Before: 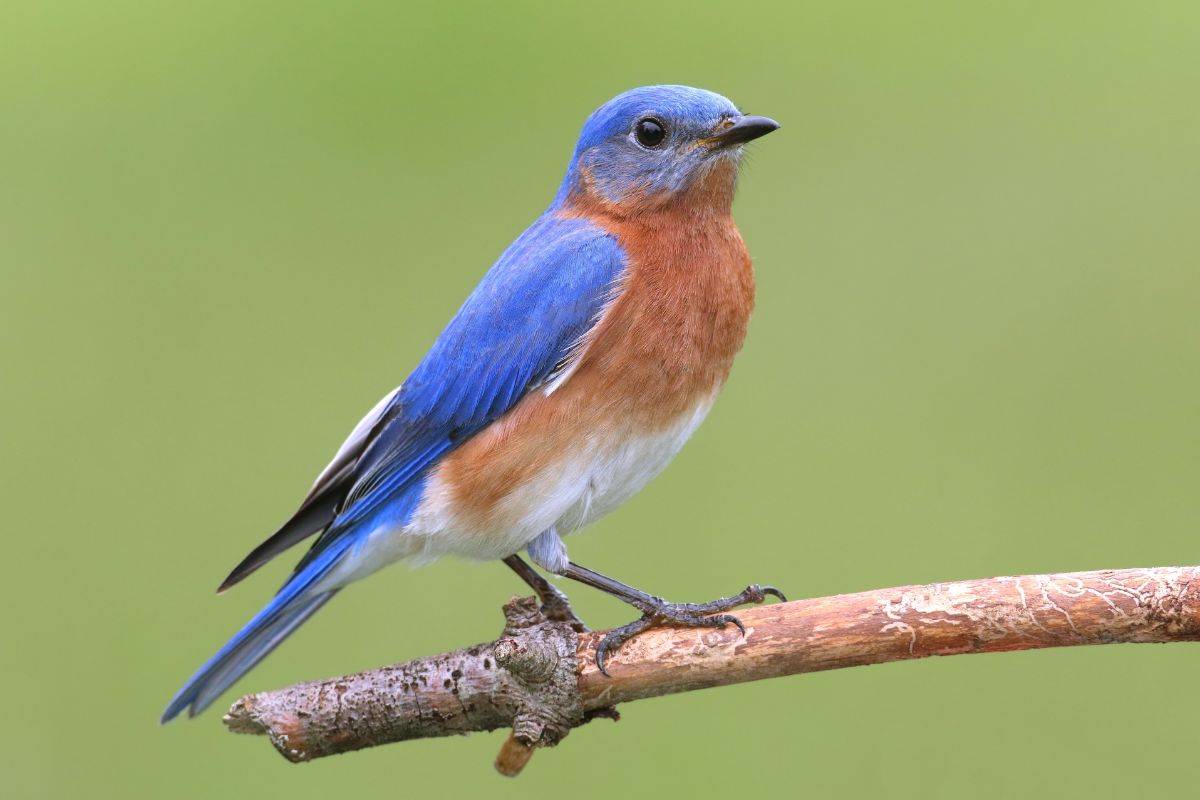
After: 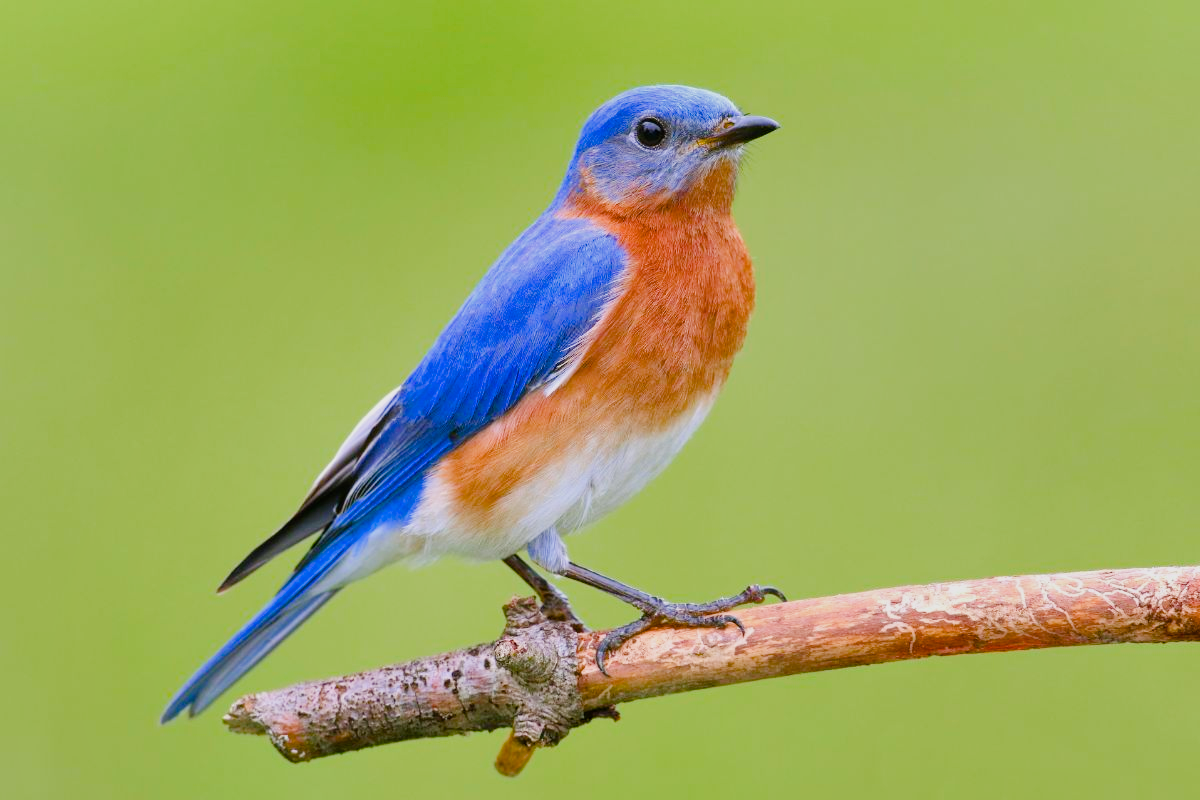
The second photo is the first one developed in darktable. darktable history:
shadows and highlights: shadows 48.56, highlights -40.79, soften with gaussian
filmic rgb: black relative exposure -7.65 EV, white relative exposure 4.56 EV, threshold 3.03 EV, hardness 3.61, enable highlight reconstruction true
exposure: compensate exposure bias true, compensate highlight preservation false
color balance rgb: shadows lift › luminance -5.231%, shadows lift › chroma 1.166%, shadows lift › hue 218.36°, highlights gain › luminance 14.898%, linear chroma grading › global chroma 20.107%, perceptual saturation grading › global saturation 19.484%, perceptual saturation grading › highlights -25.056%, perceptual saturation grading › shadows 49.914%, perceptual brilliance grading › global brilliance 10.484%, perceptual brilliance grading › shadows 15.541%
